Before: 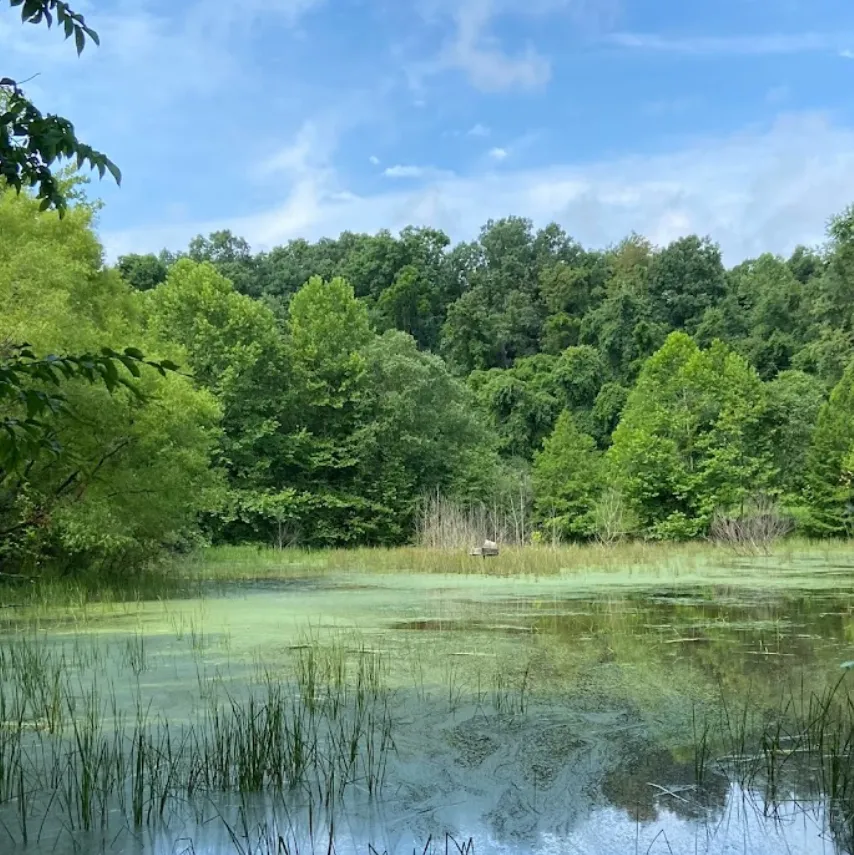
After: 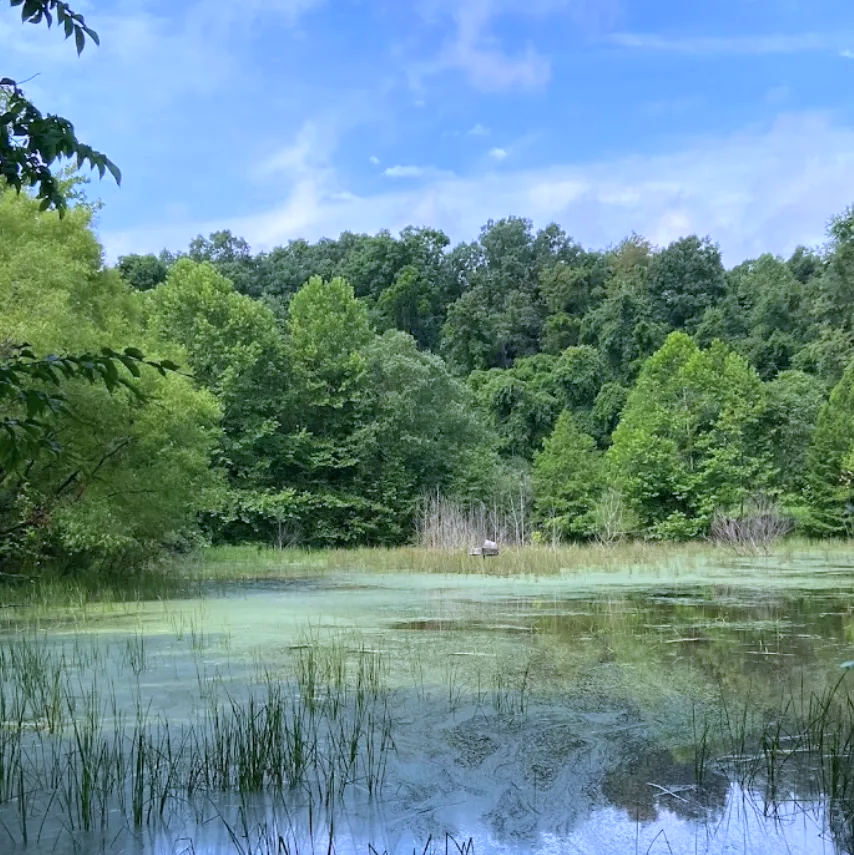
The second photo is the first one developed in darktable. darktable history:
color calibration: gray › normalize channels true, illuminant custom, x 0.367, y 0.392, temperature 4431.98 K, gamut compression 0.023
